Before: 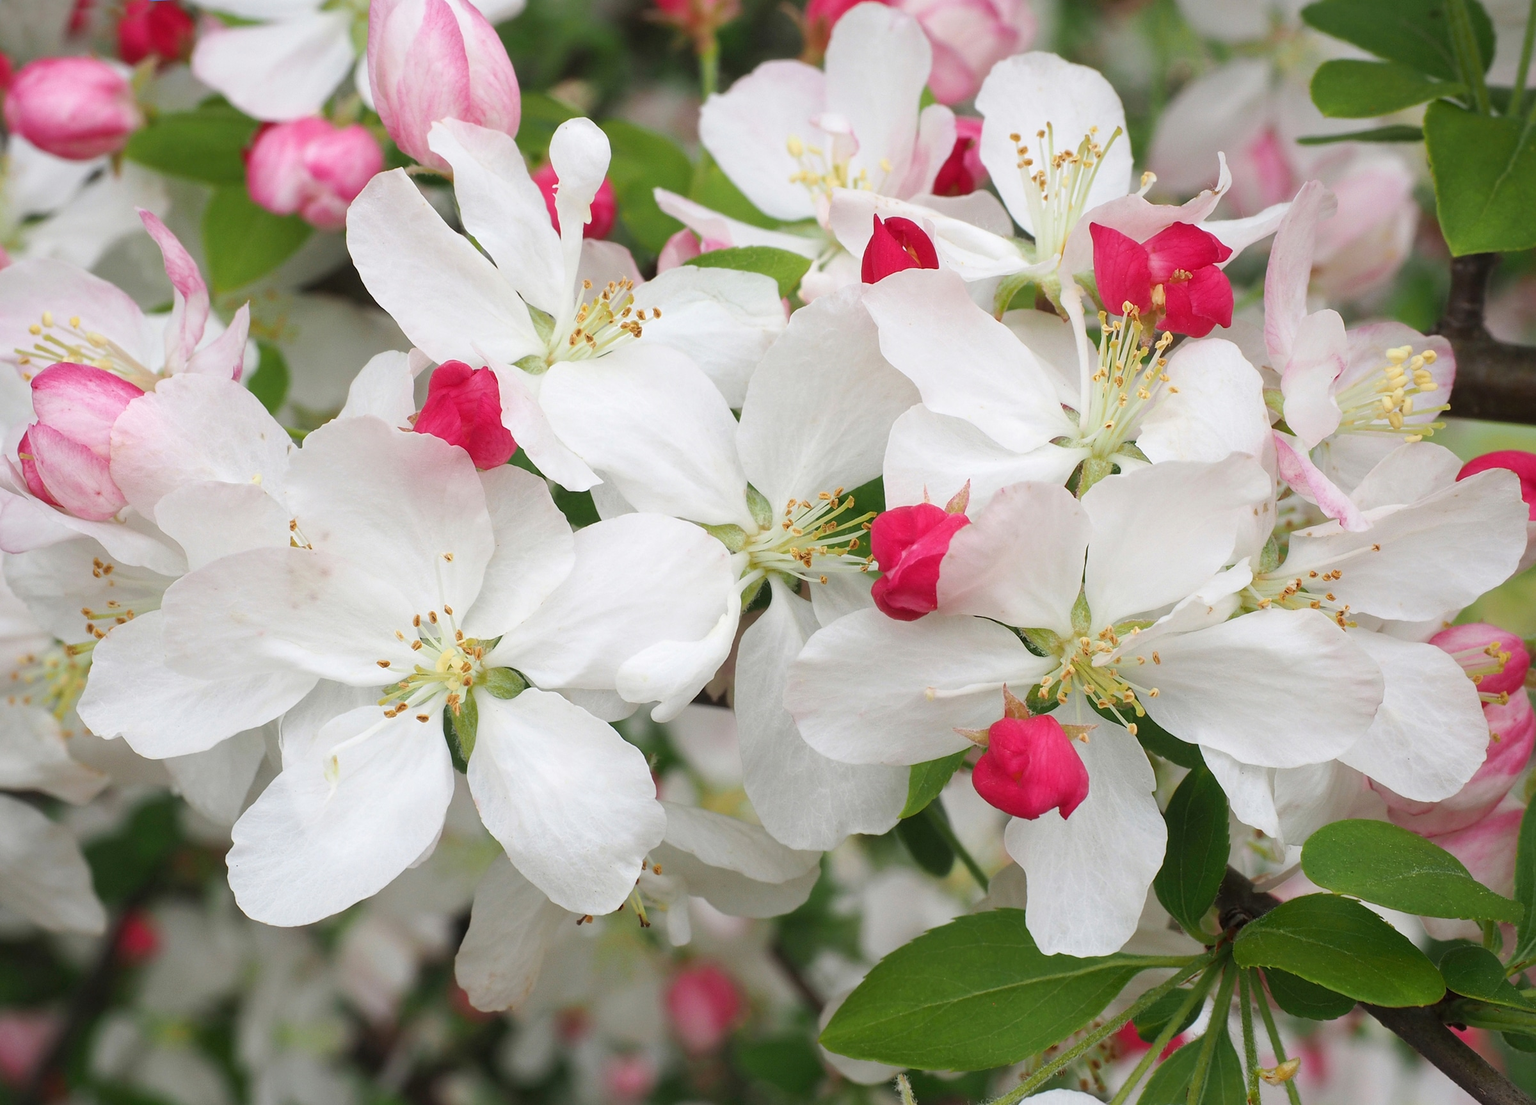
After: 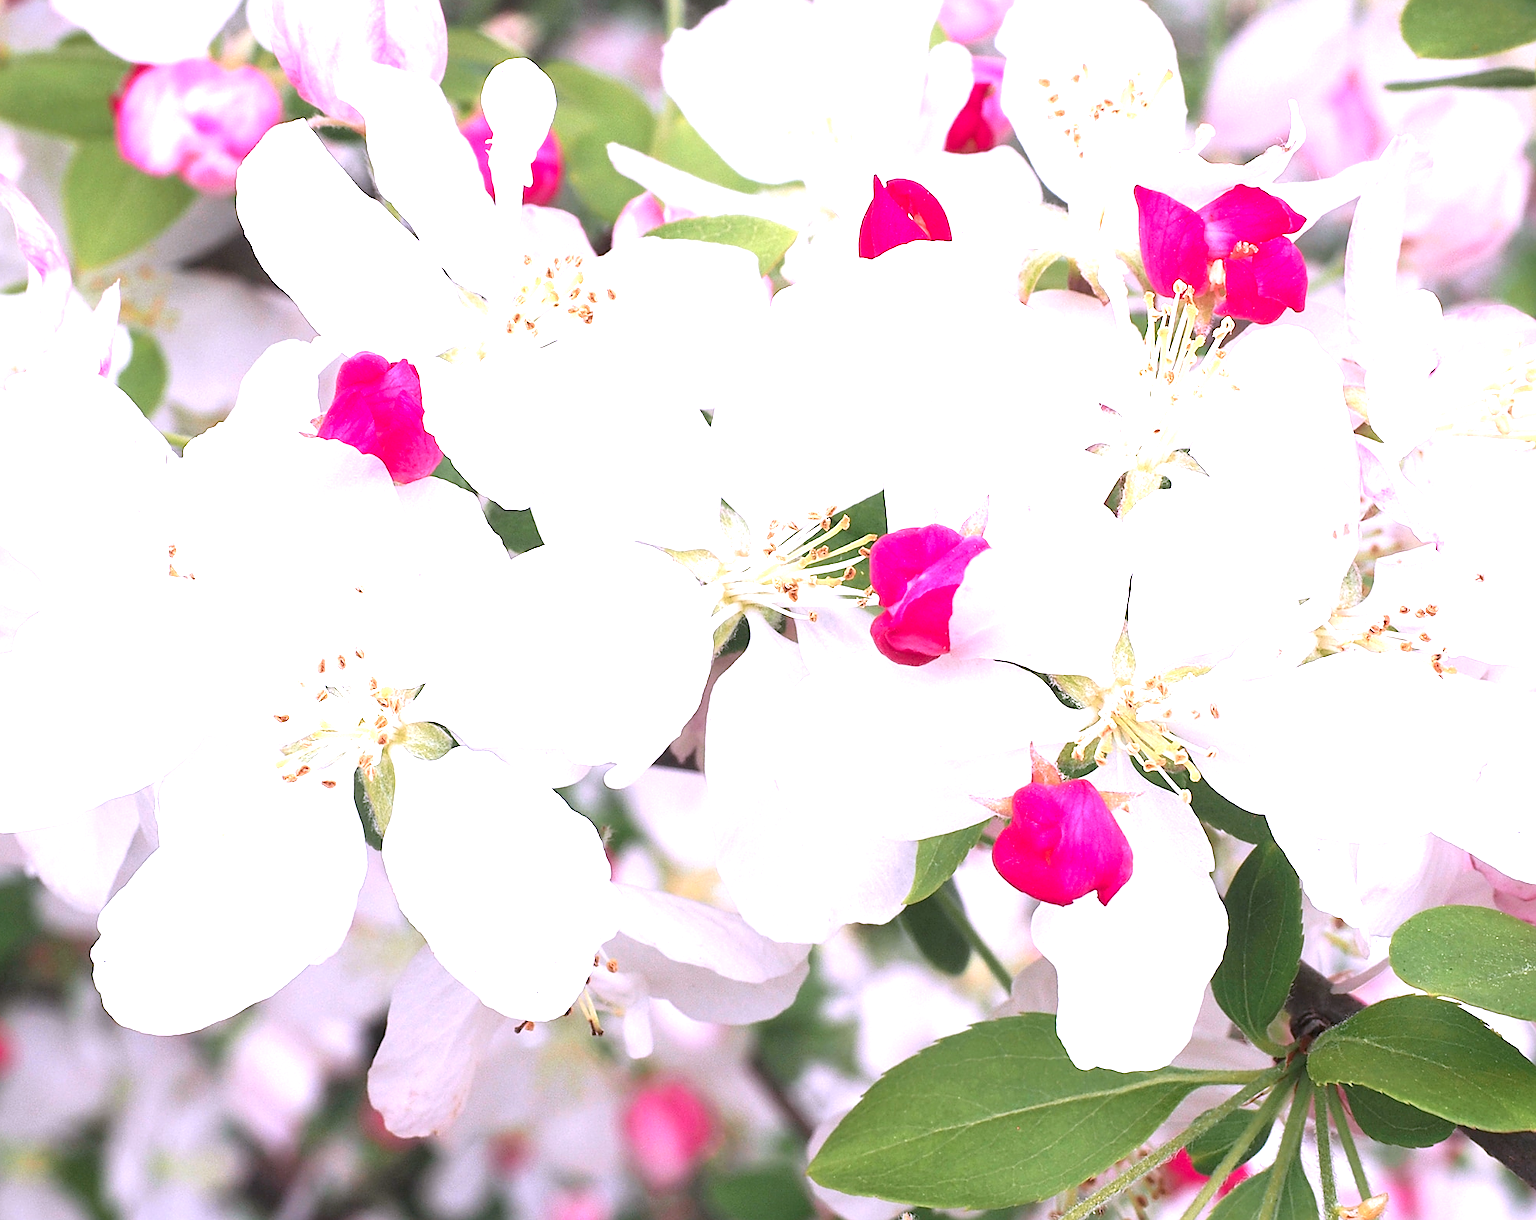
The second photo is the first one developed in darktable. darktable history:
sharpen: amount 0.478
exposure: black level correction 0, exposure 1.45 EV, compensate exposure bias true, compensate highlight preservation false
crop: left 9.807%, top 6.259%, right 7.334%, bottom 2.177%
color correction: highlights a* 15.03, highlights b* -25.07
